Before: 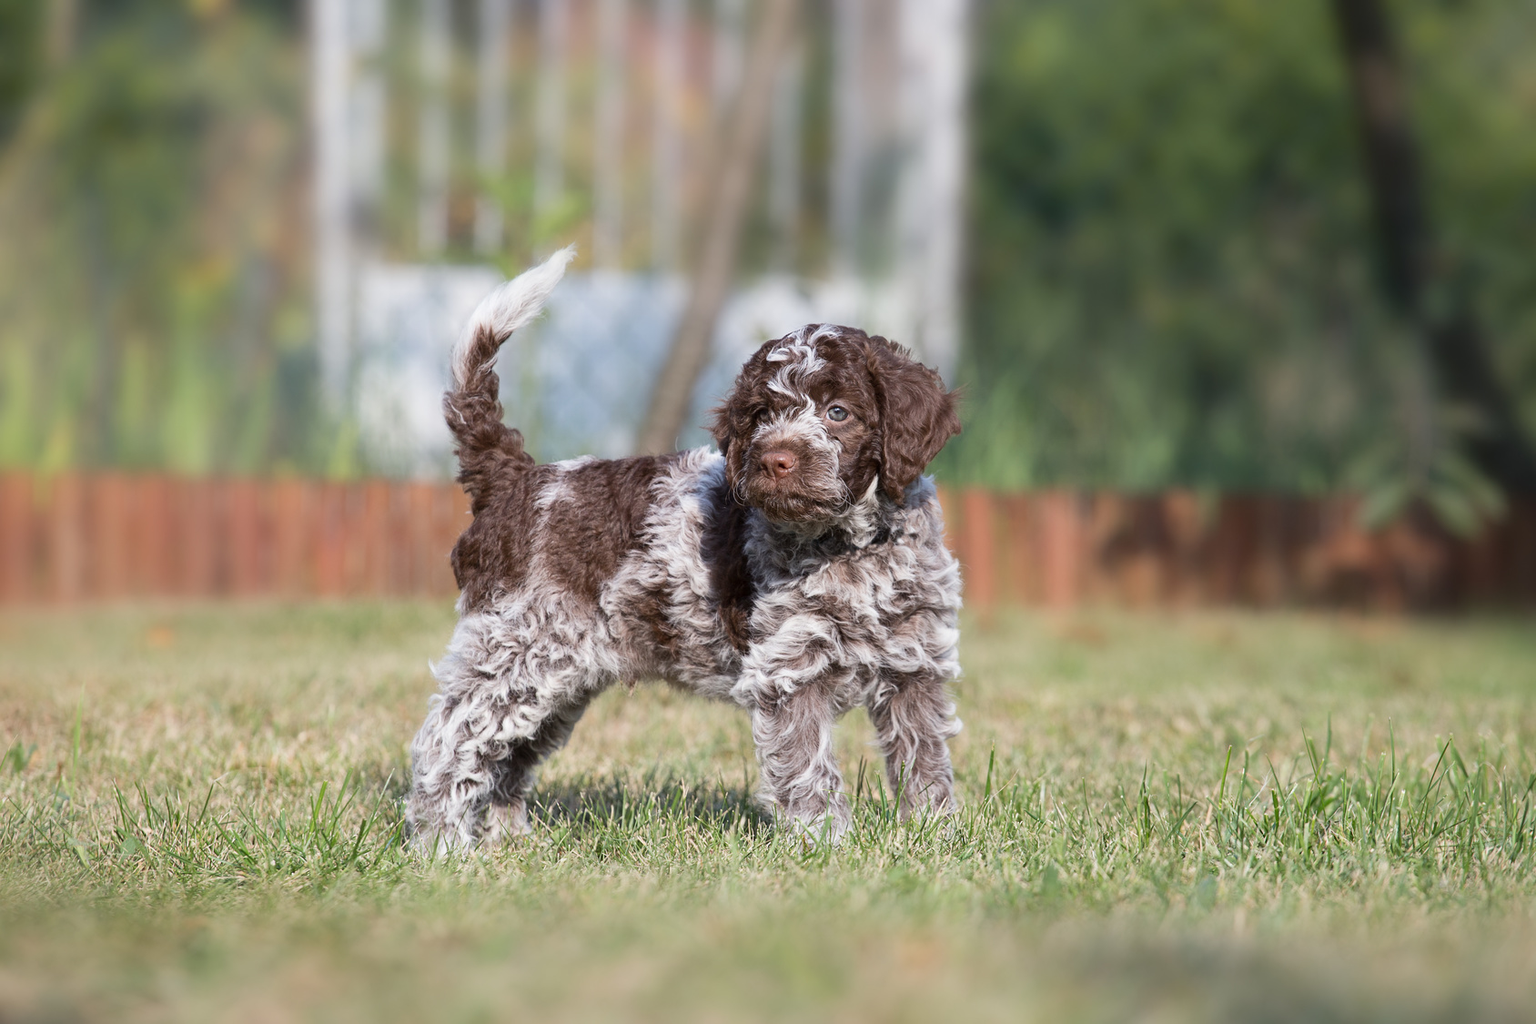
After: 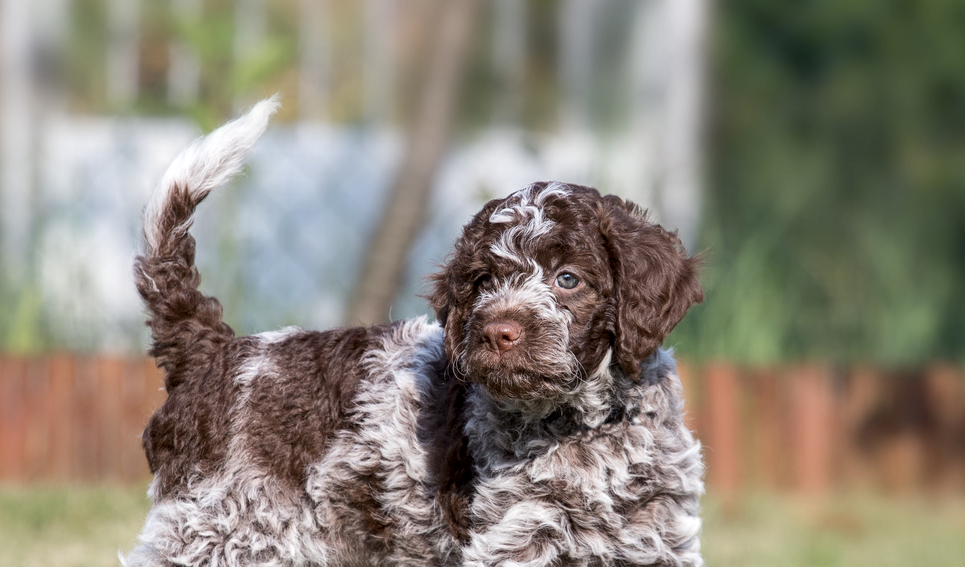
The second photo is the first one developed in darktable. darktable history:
crop: left 20.932%, top 15.471%, right 21.848%, bottom 34.081%
exposure: compensate highlight preservation false
local contrast: detail 130%
